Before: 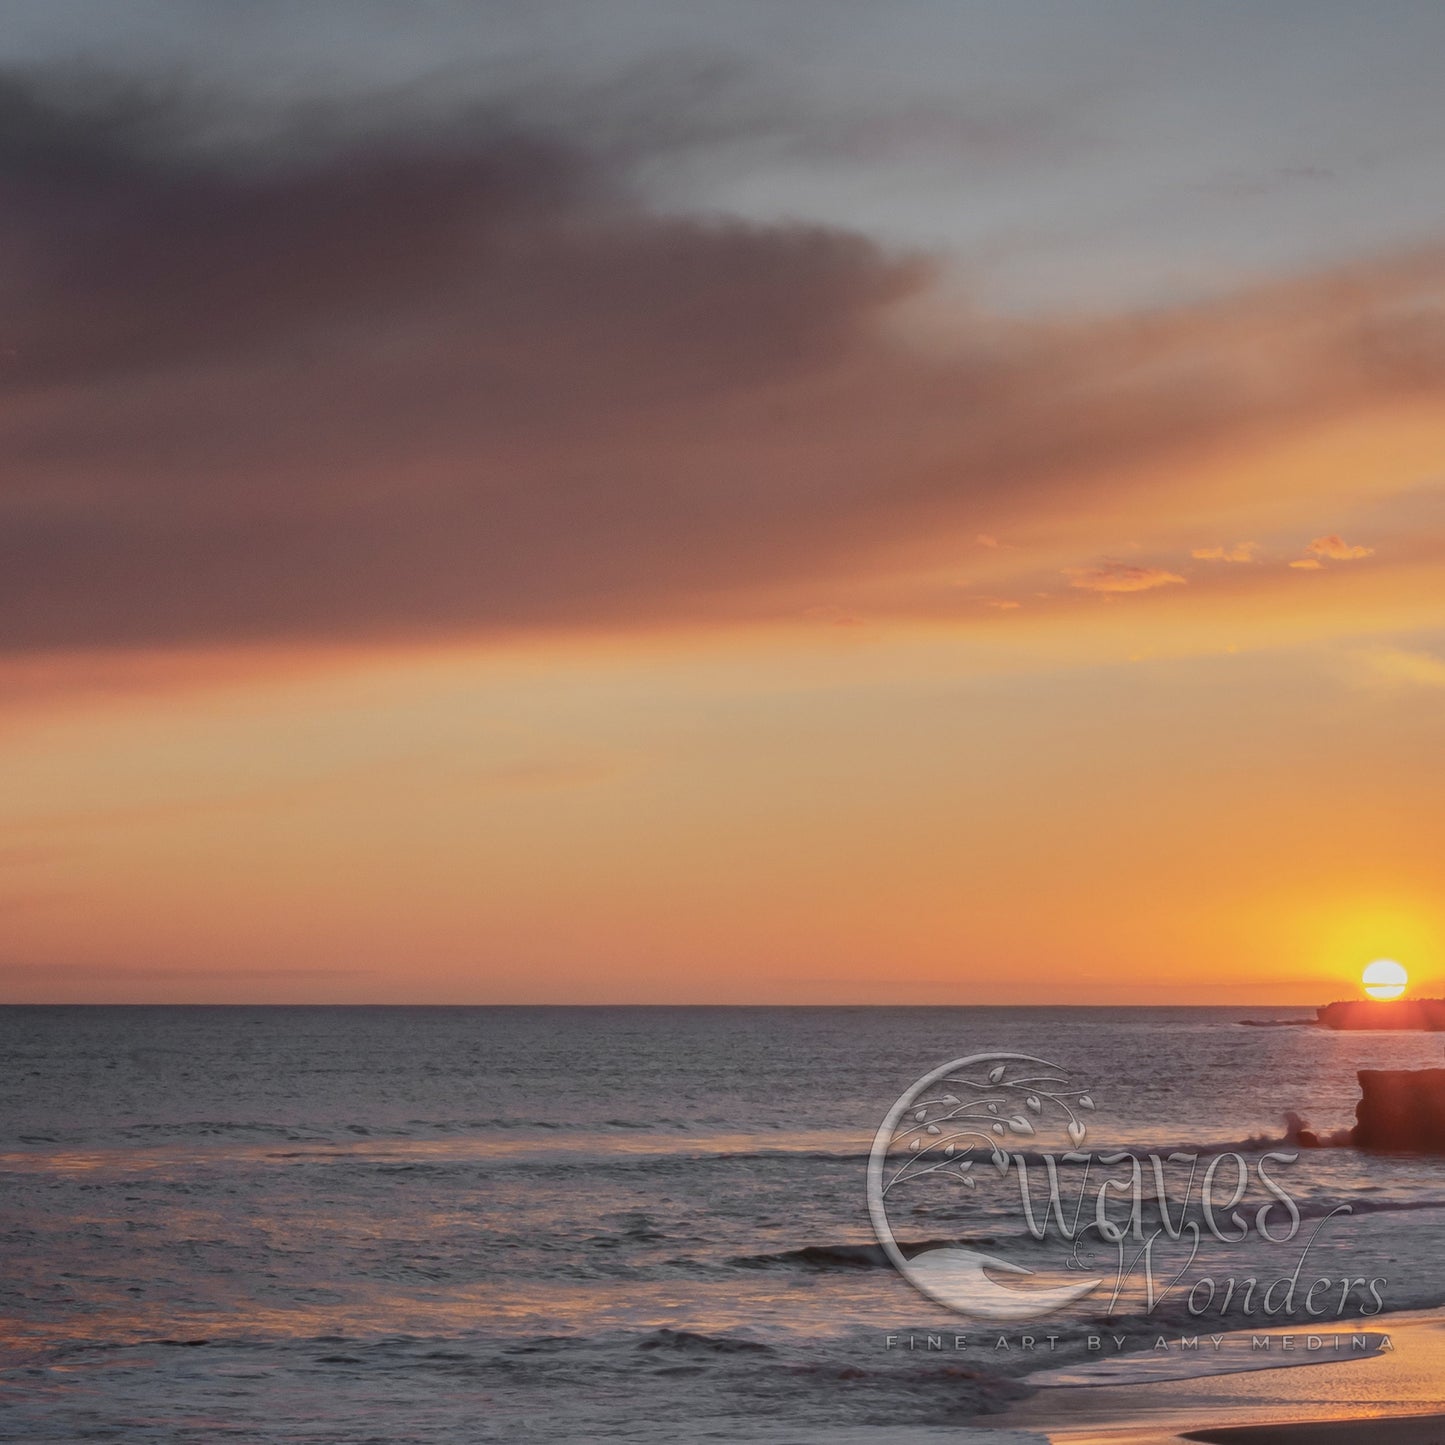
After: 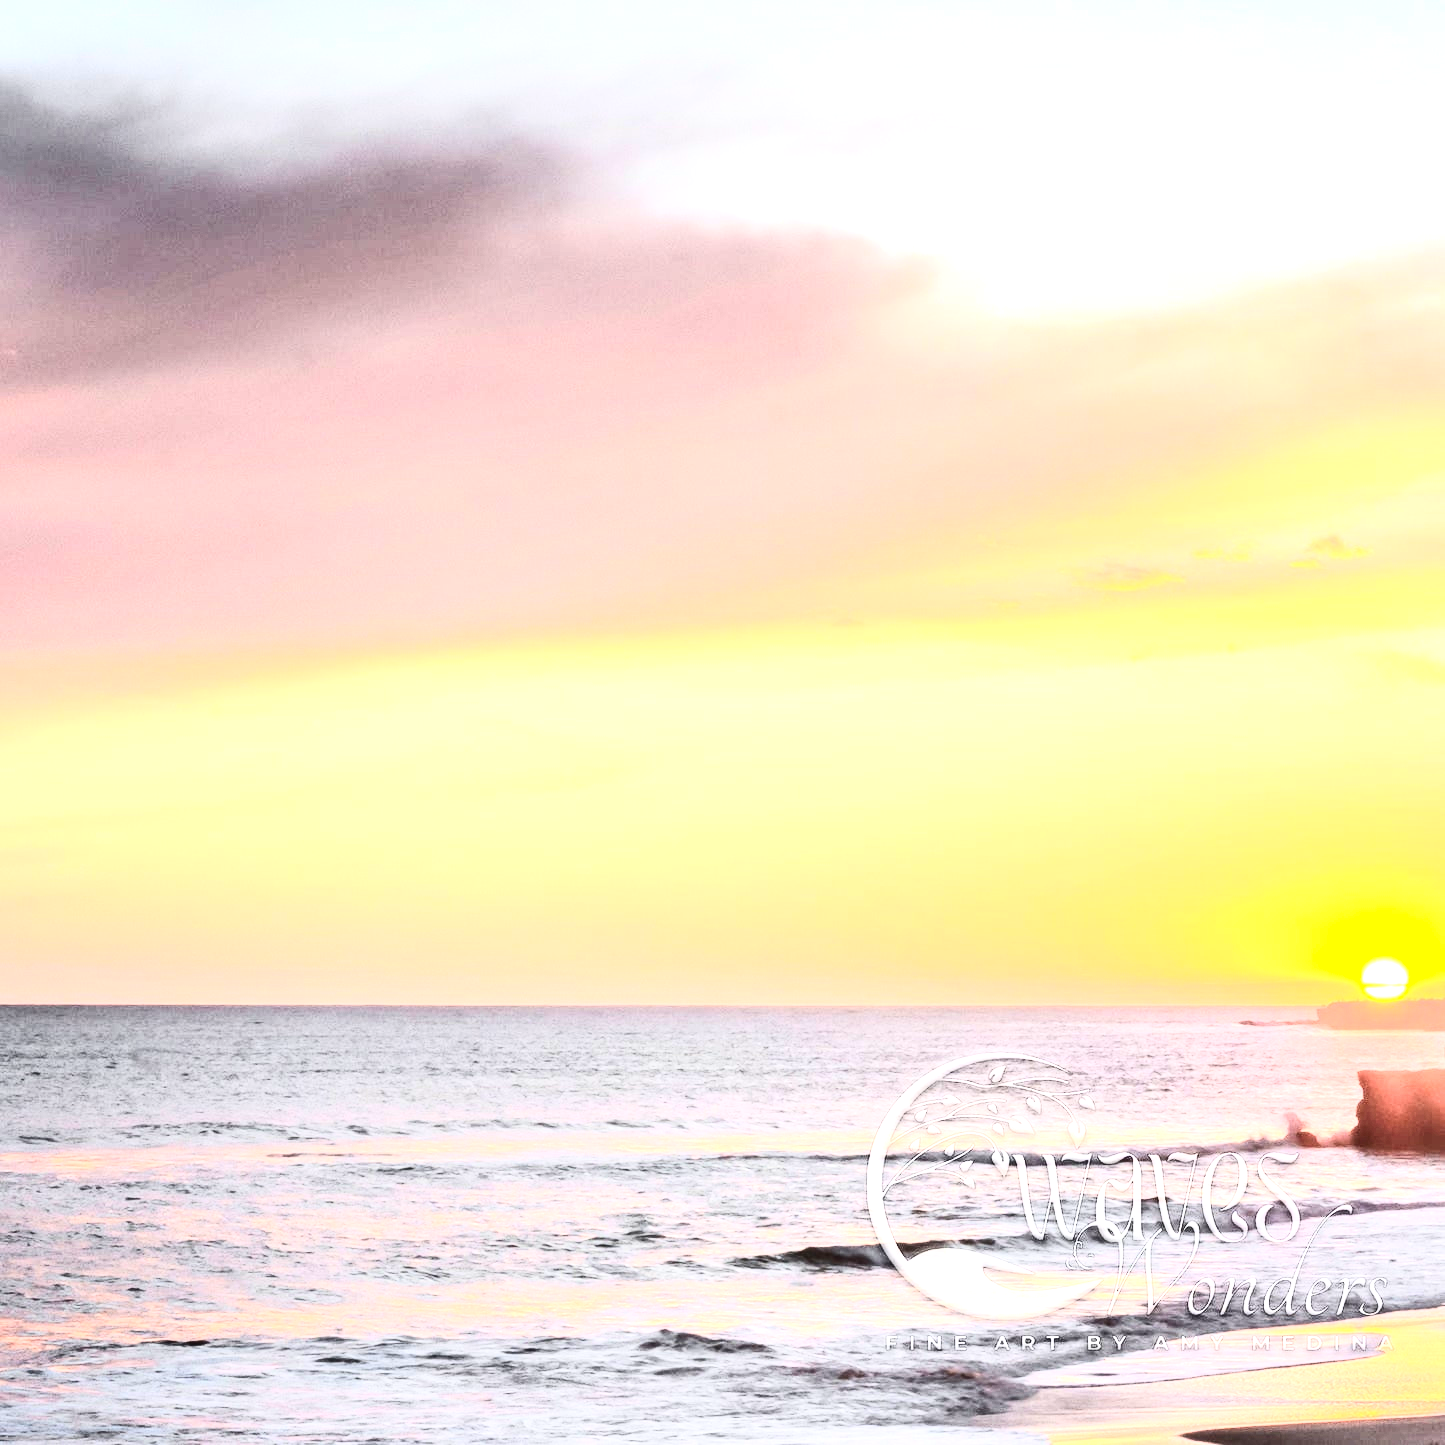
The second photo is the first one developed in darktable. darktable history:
contrast brightness saturation: contrast 0.5, saturation -0.1
exposure: black level correction 0, exposure 2.327 EV, compensate exposure bias true, compensate highlight preservation false
